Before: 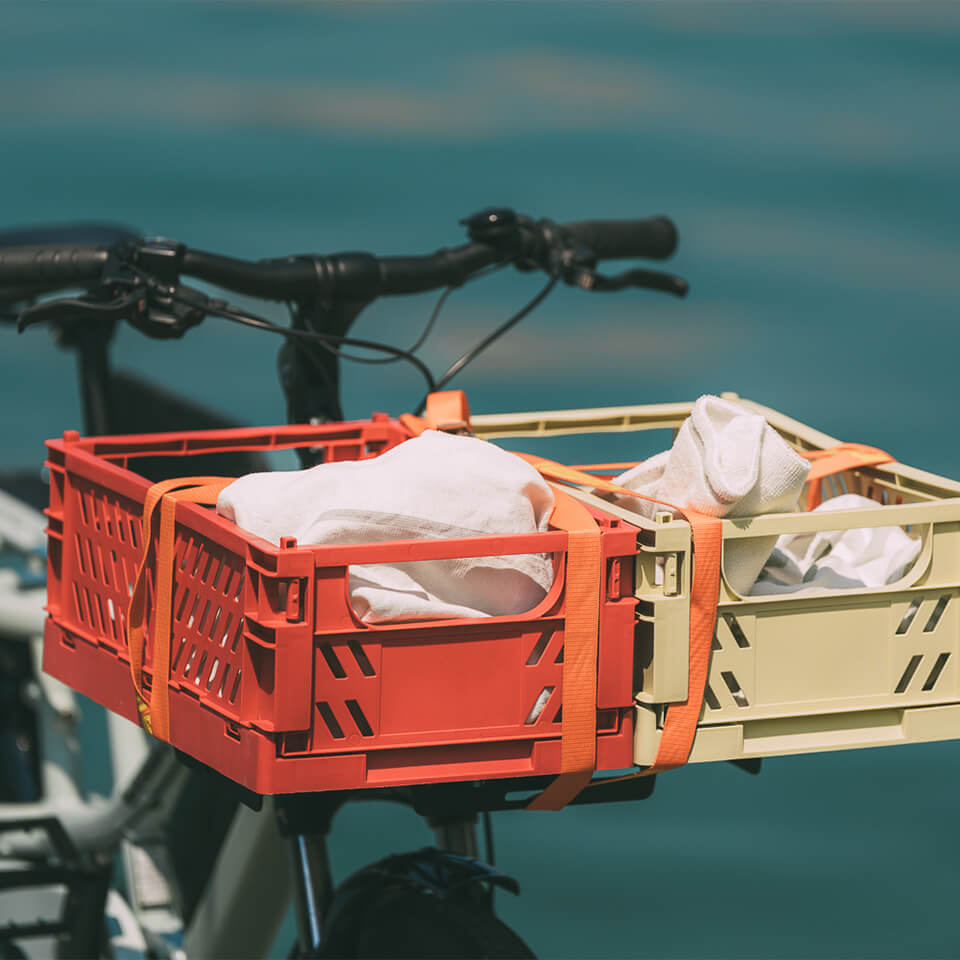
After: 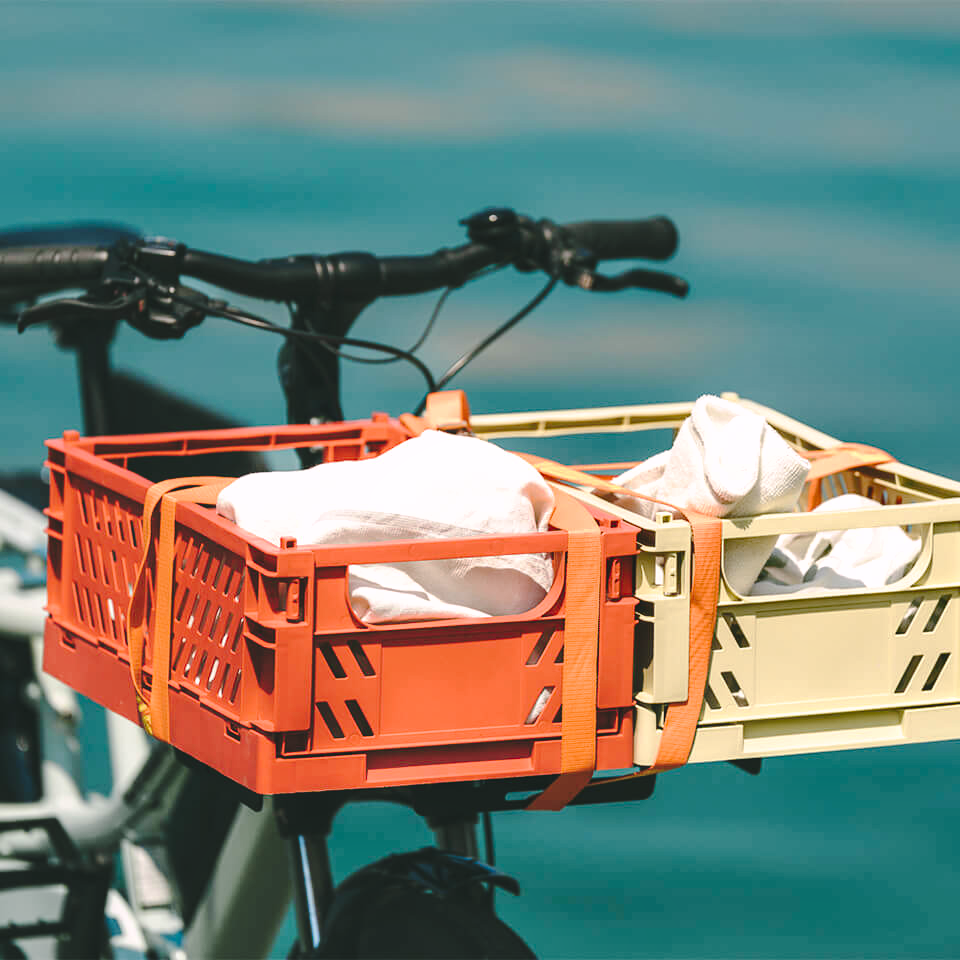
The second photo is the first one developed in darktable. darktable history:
exposure: exposure 0.658 EV, compensate highlight preservation false
tone curve: curves: ch0 [(0, 0.032) (0.094, 0.08) (0.265, 0.208) (0.41, 0.417) (0.485, 0.524) (0.638, 0.673) (0.845, 0.828) (0.994, 0.964)]; ch1 [(0, 0) (0.161, 0.092) (0.37, 0.302) (0.437, 0.456) (0.469, 0.482) (0.498, 0.504) (0.576, 0.583) (0.644, 0.638) (0.725, 0.765) (1, 1)]; ch2 [(0, 0) (0.352, 0.403) (0.45, 0.469) (0.502, 0.504) (0.54, 0.521) (0.589, 0.576) (1, 1)], preserve colors none
shadows and highlights: soften with gaussian
